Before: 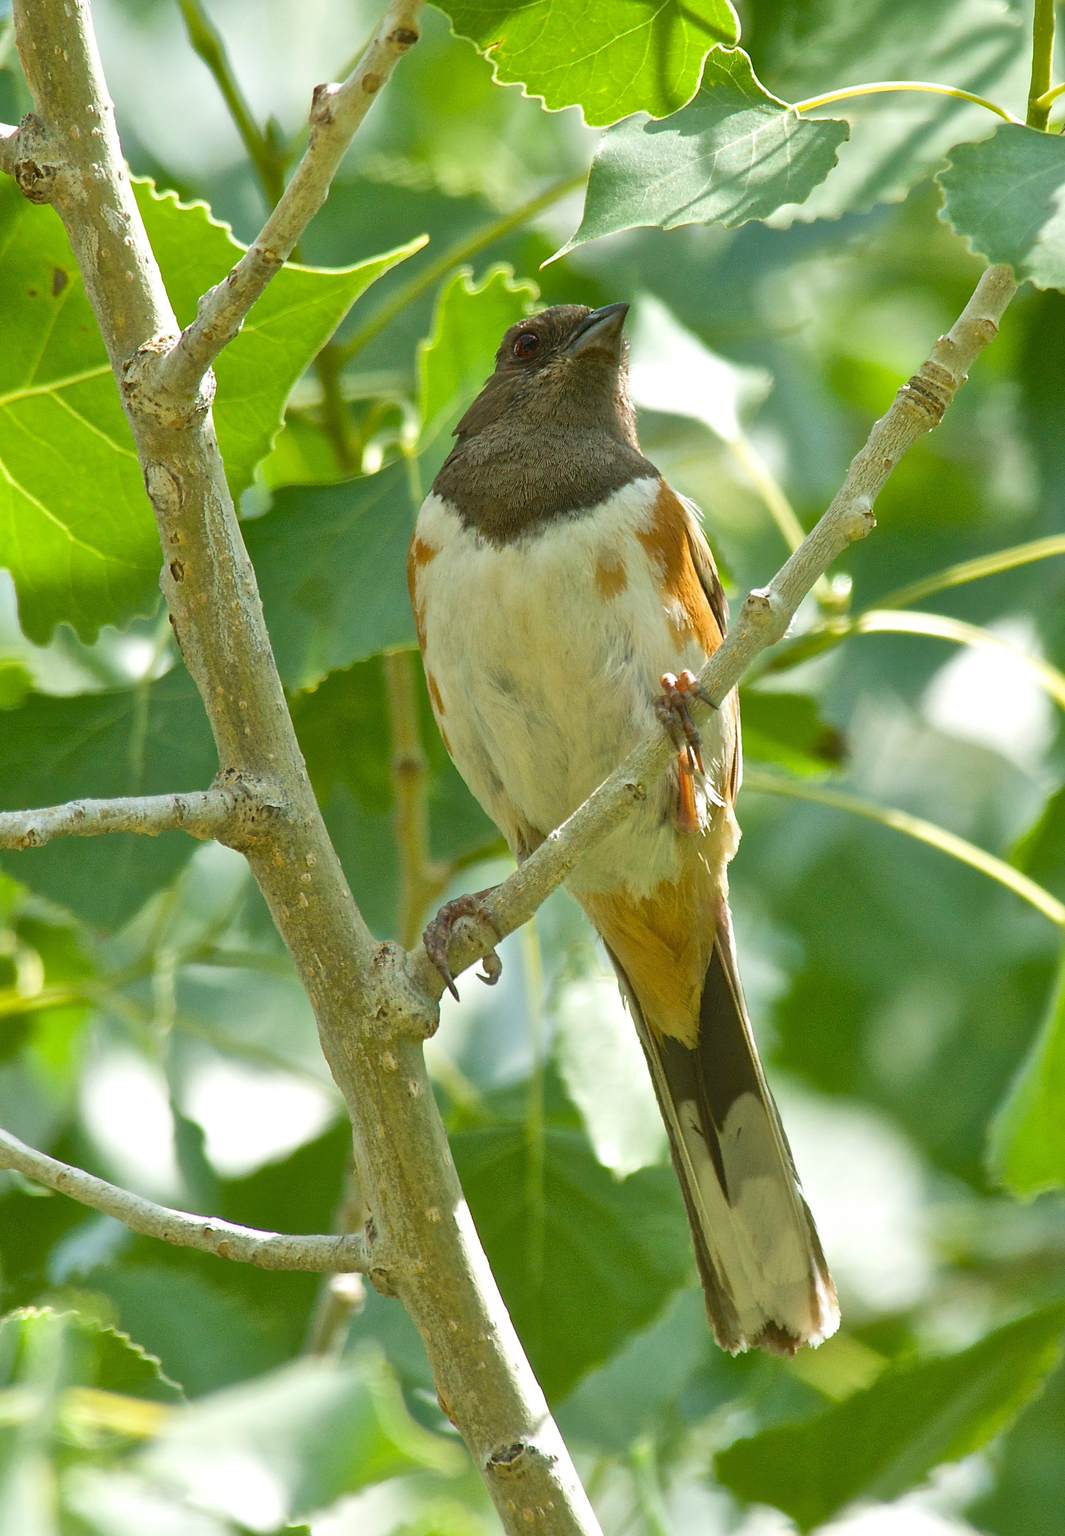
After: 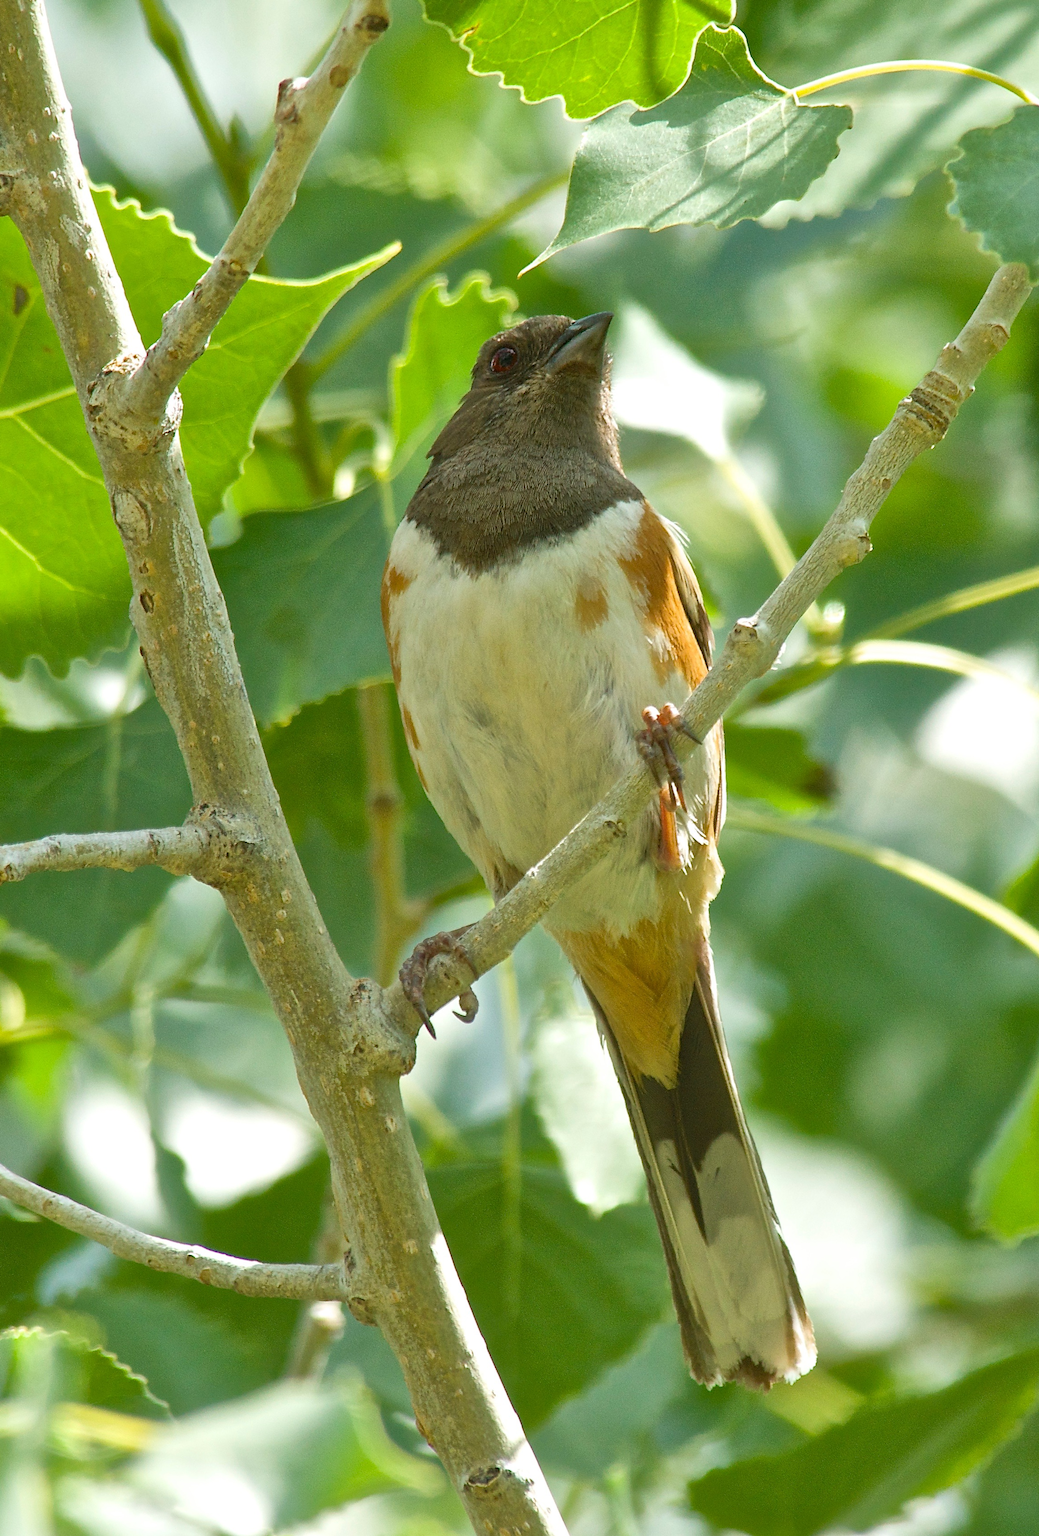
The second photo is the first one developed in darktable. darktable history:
rotate and perspective: rotation 0.074°, lens shift (vertical) 0.096, lens shift (horizontal) -0.041, crop left 0.043, crop right 0.952, crop top 0.024, crop bottom 0.979
